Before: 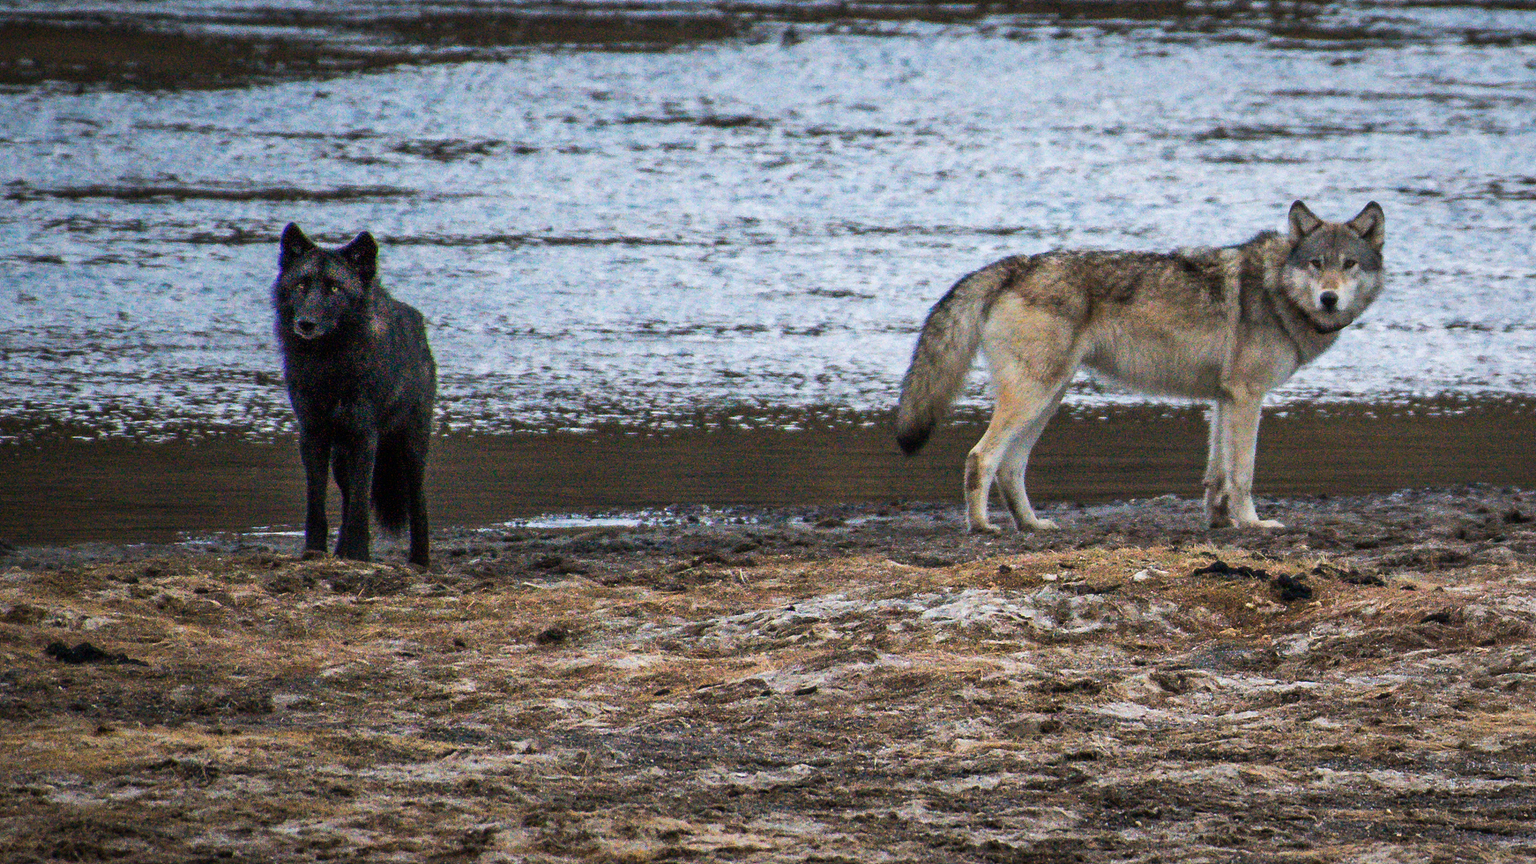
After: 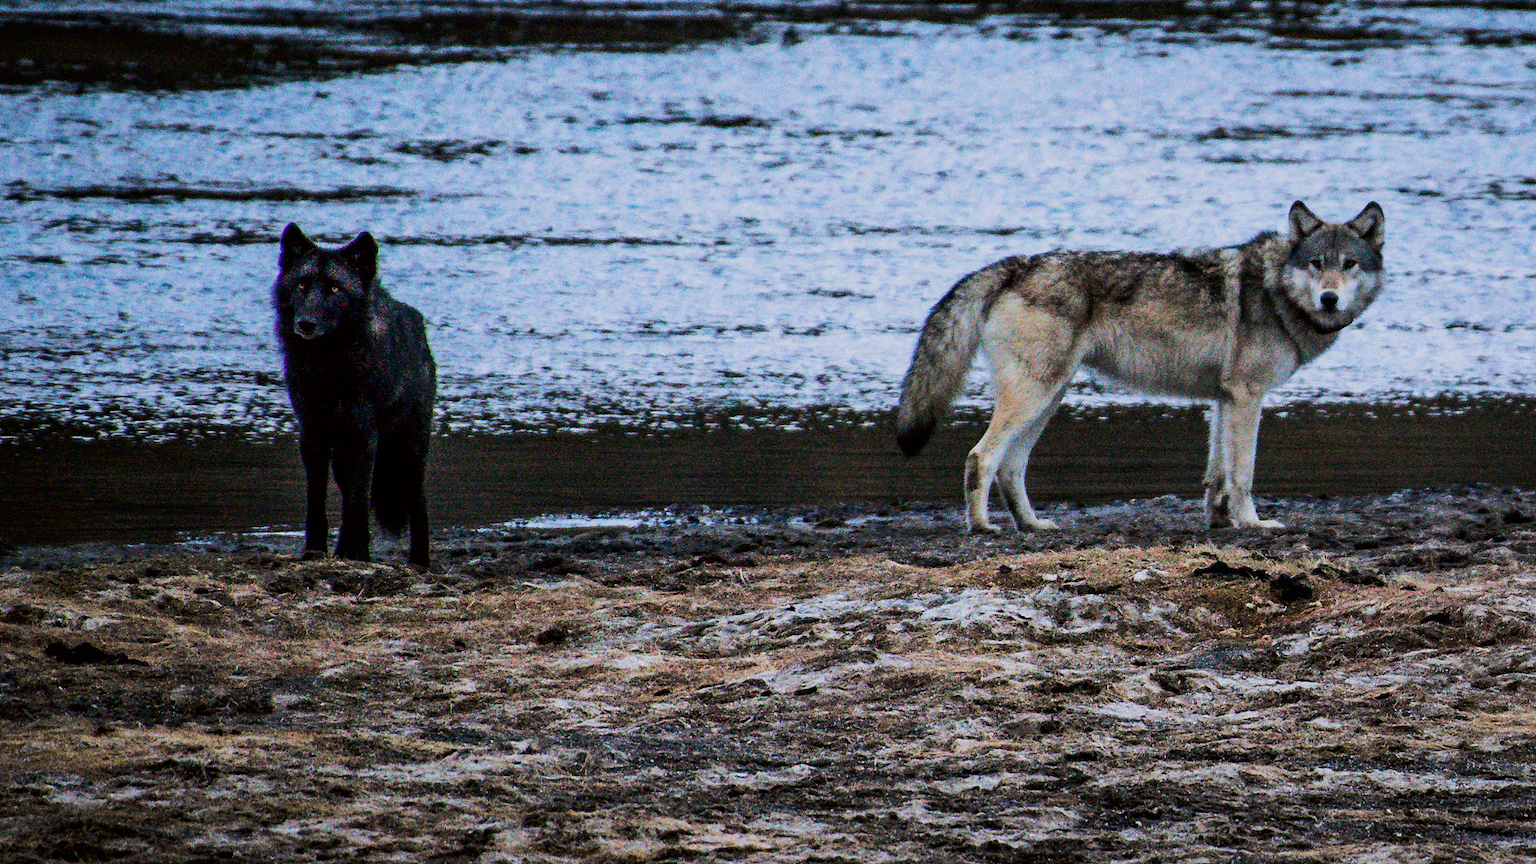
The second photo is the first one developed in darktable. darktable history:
filmic rgb: middle gray luminance 21.73%, black relative exposure -14 EV, white relative exposure 2.96 EV, threshold 6 EV, target black luminance 0%, hardness 8.81, latitude 59.69%, contrast 1.208, highlights saturation mix 5%, shadows ↔ highlights balance 41.6%, add noise in highlights 0, color science v3 (2019), use custom middle-gray values true, iterations of high-quality reconstruction 0, contrast in highlights soft, enable highlight reconstruction true
color calibration: illuminant as shot in camera, x 0.37, y 0.382, temperature 4313.32 K
tone curve: curves: ch0 [(0, 0) (0.068, 0.031) (0.175, 0.132) (0.337, 0.304) (0.498, 0.511) (0.748, 0.762) (0.993, 0.954)]; ch1 [(0, 0) (0.294, 0.184) (0.359, 0.34) (0.362, 0.35) (0.43, 0.41) (0.476, 0.457) (0.499, 0.5) (0.529, 0.523) (0.677, 0.762) (1, 1)]; ch2 [(0, 0) (0.431, 0.419) (0.495, 0.502) (0.524, 0.534) (0.557, 0.56) (0.634, 0.654) (0.728, 0.722) (1, 1)], color space Lab, independent channels, preserve colors none
